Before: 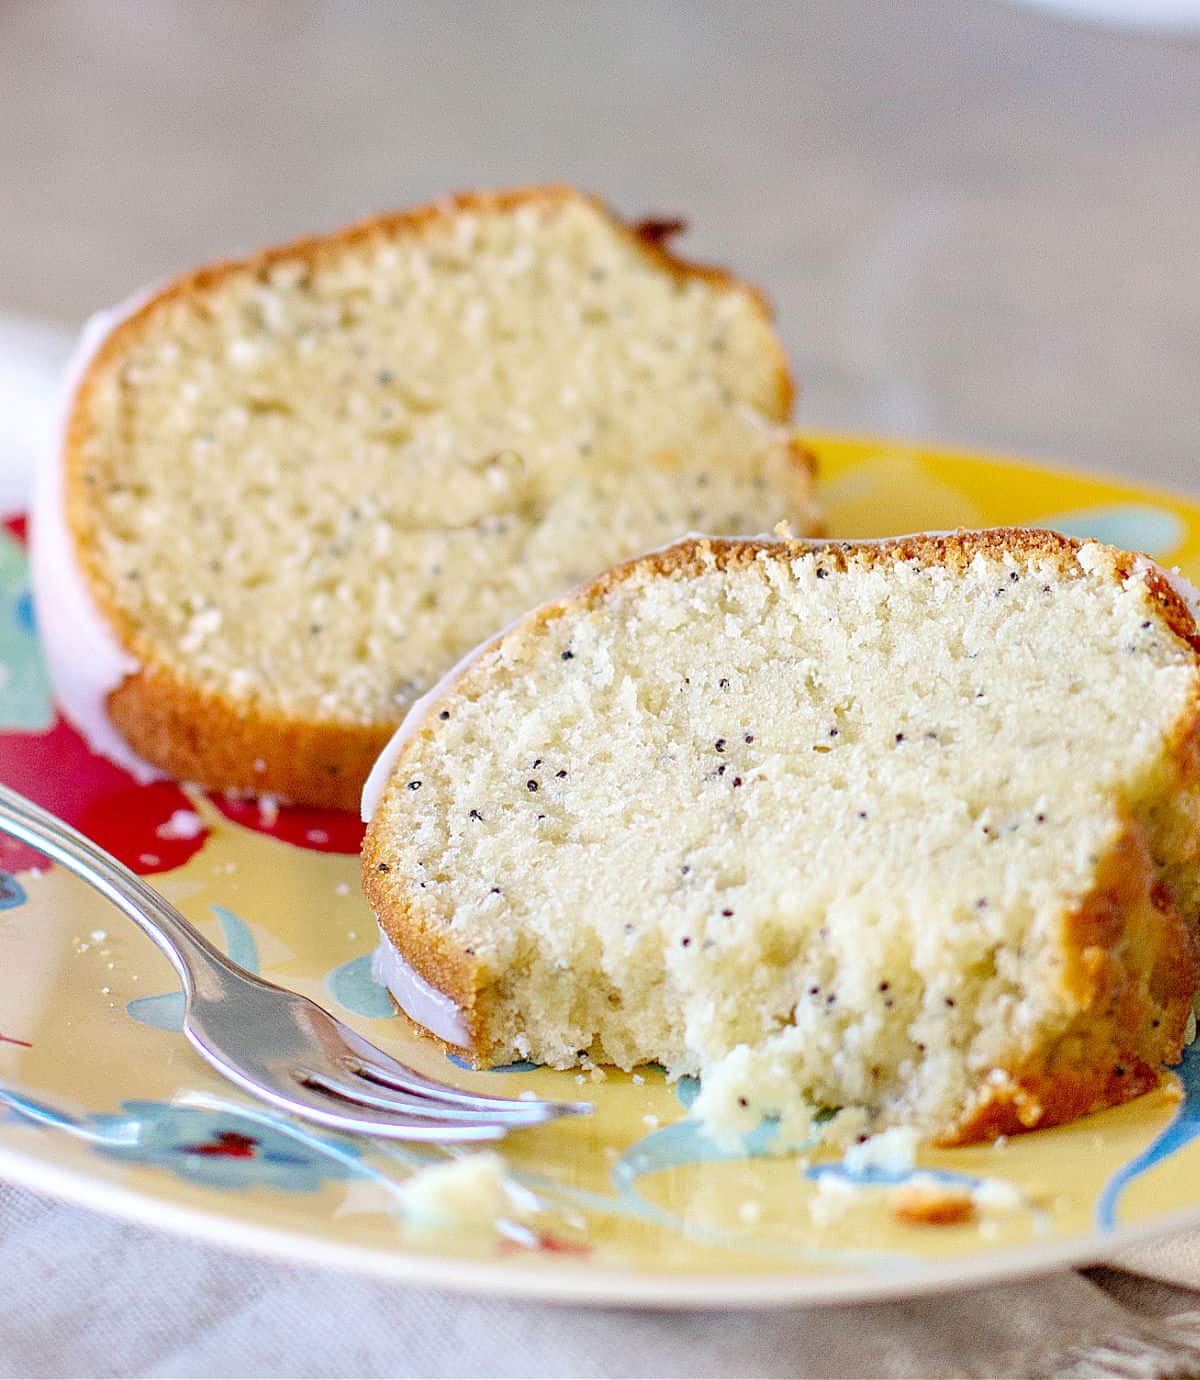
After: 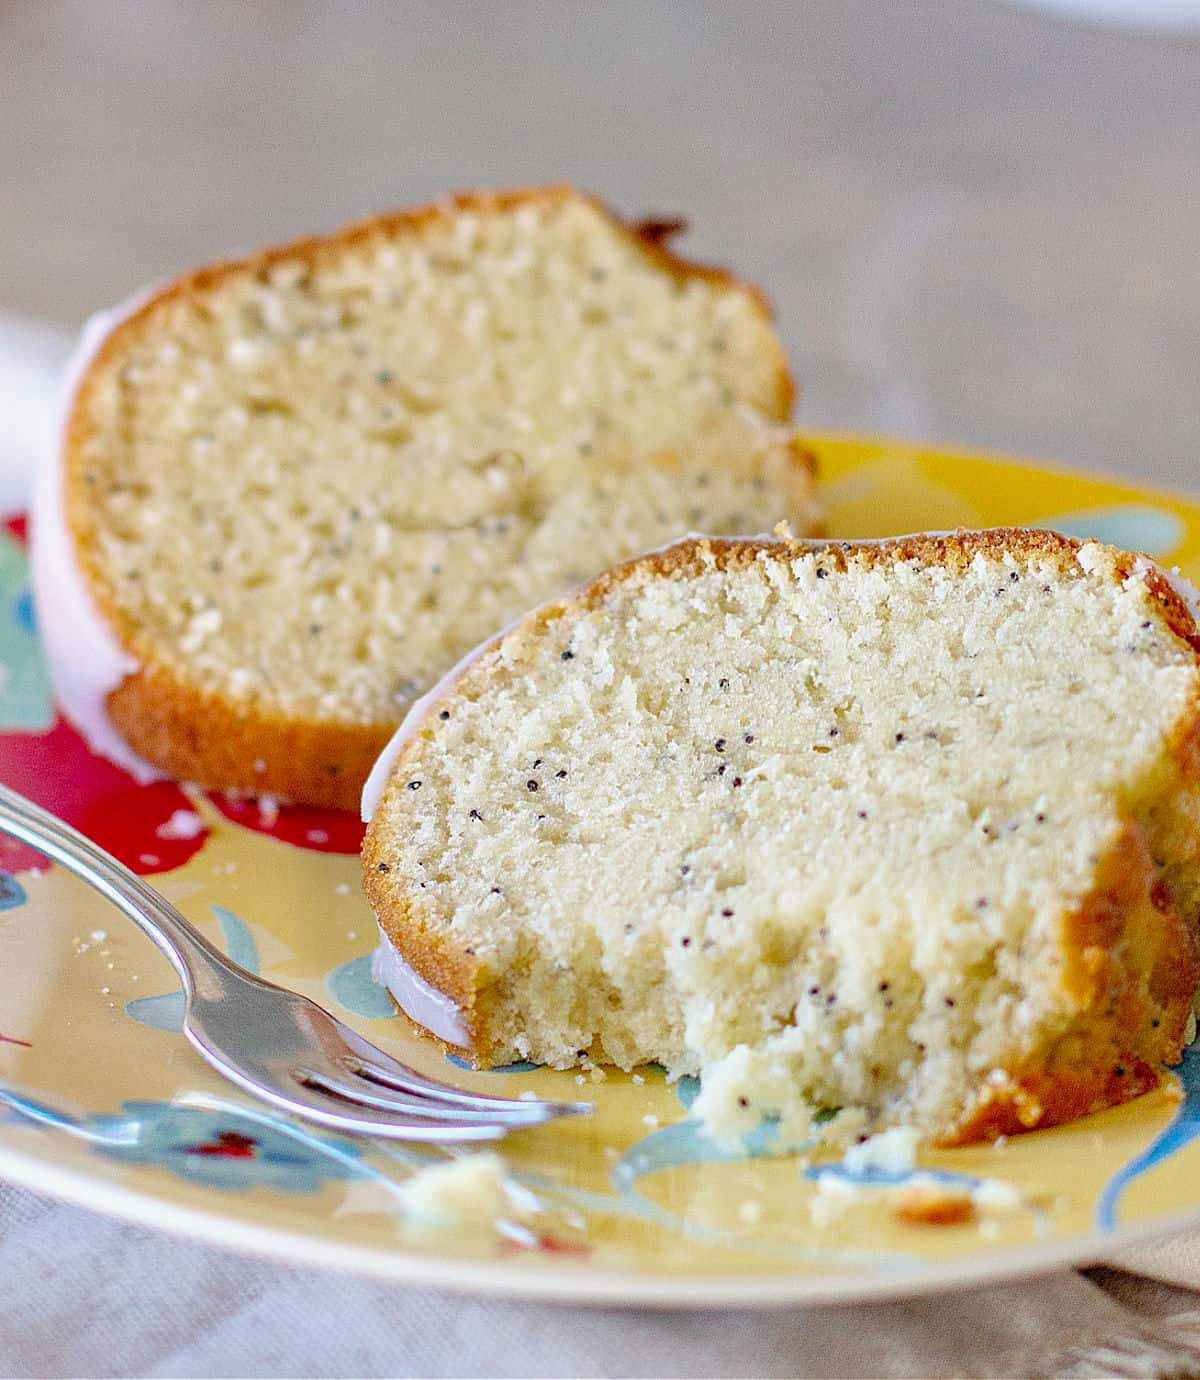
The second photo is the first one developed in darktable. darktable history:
shadows and highlights: shadows -20.25, white point adjustment -2, highlights -35.01
